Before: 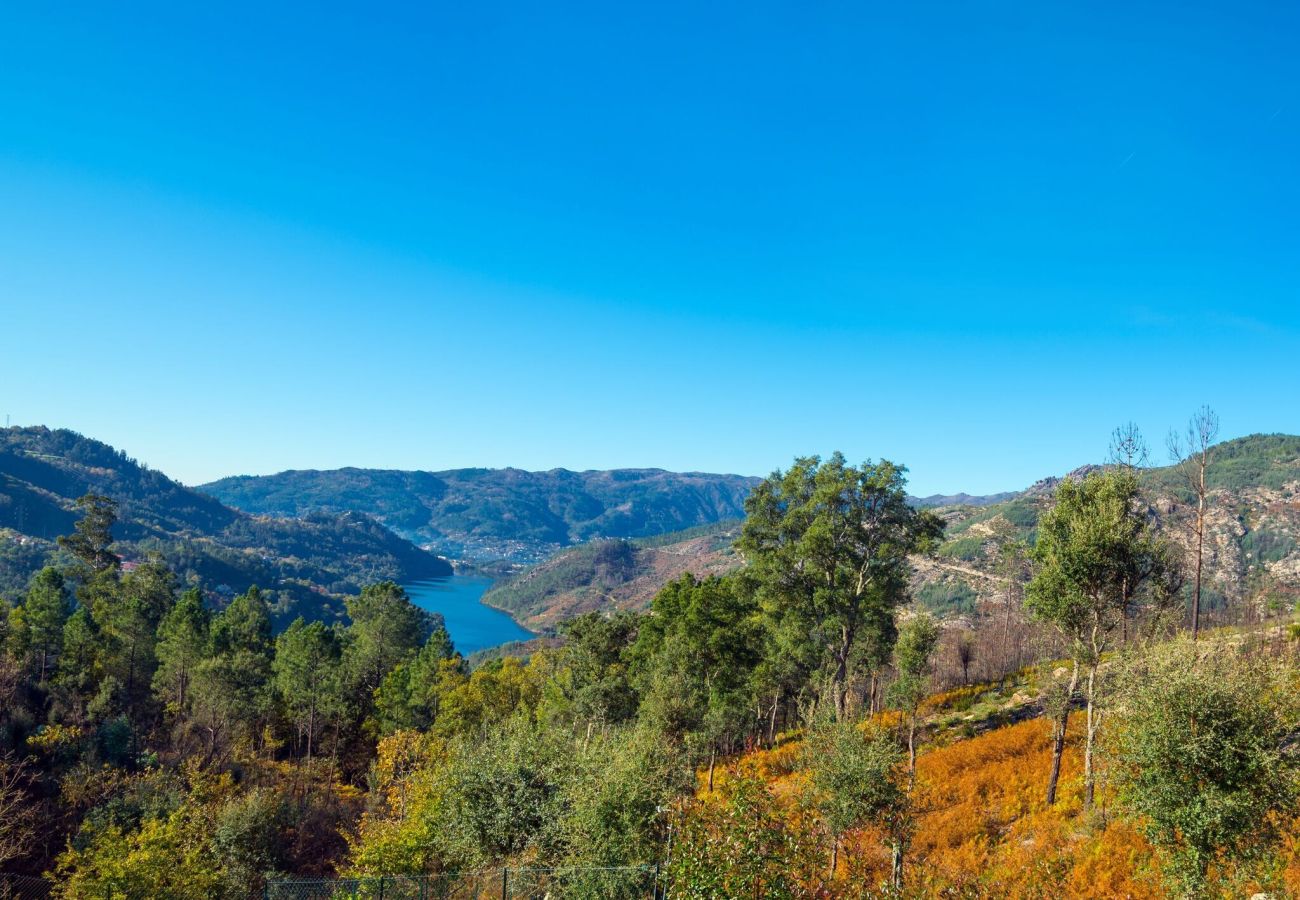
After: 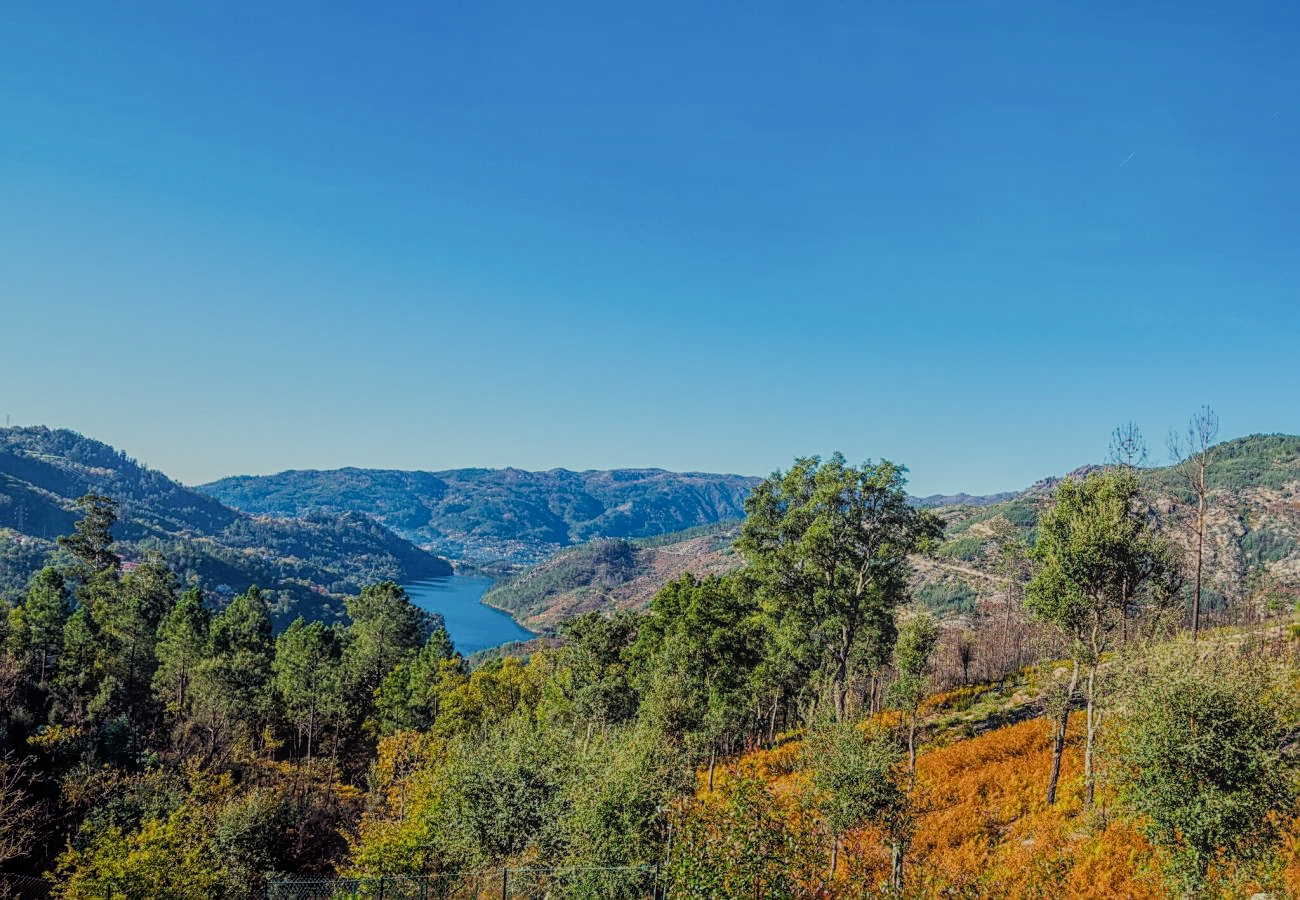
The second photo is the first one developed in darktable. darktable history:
local contrast: highlights 66%, shadows 33%, detail 166%, midtone range 0.2
sharpen: on, module defaults
filmic rgb: black relative exposure -6.98 EV, white relative exposure 5.63 EV, hardness 2.86
